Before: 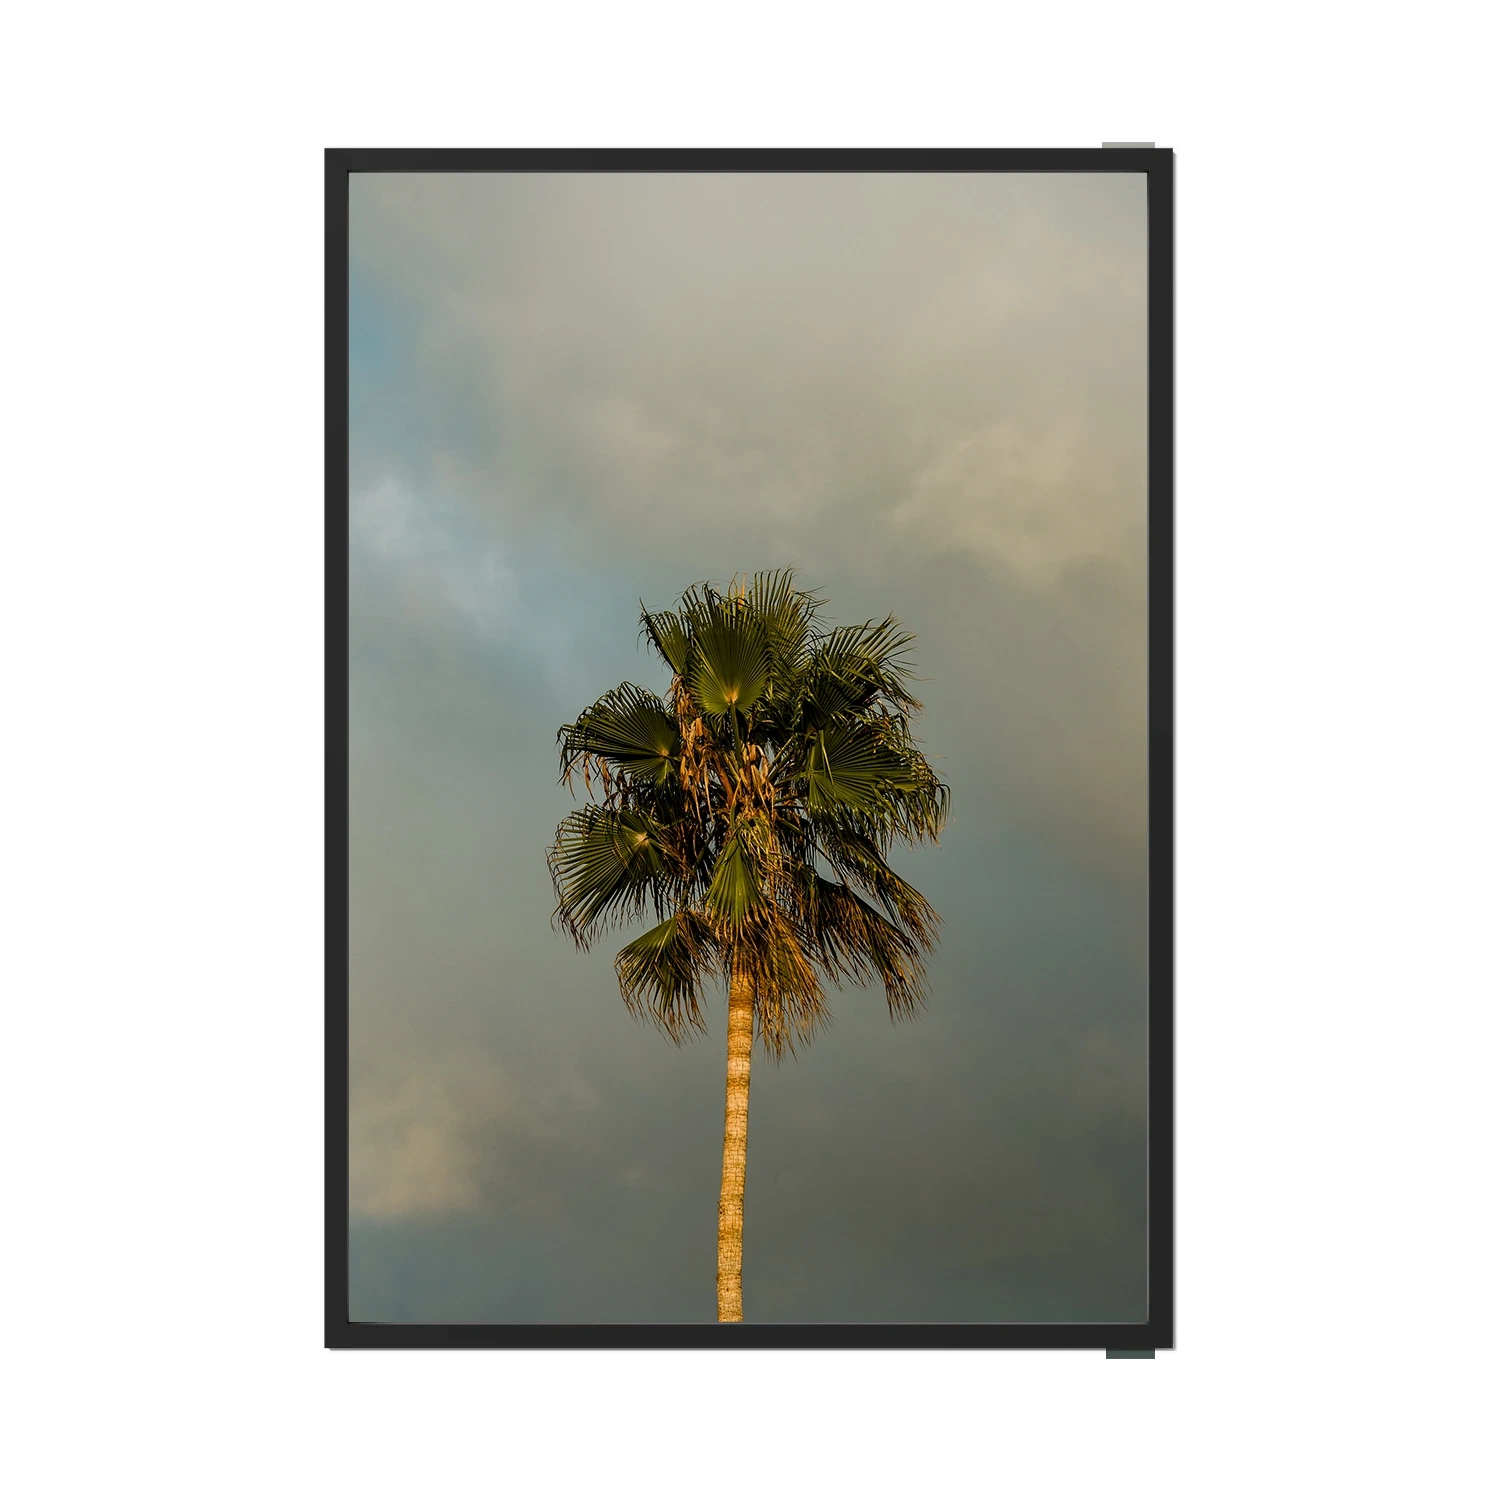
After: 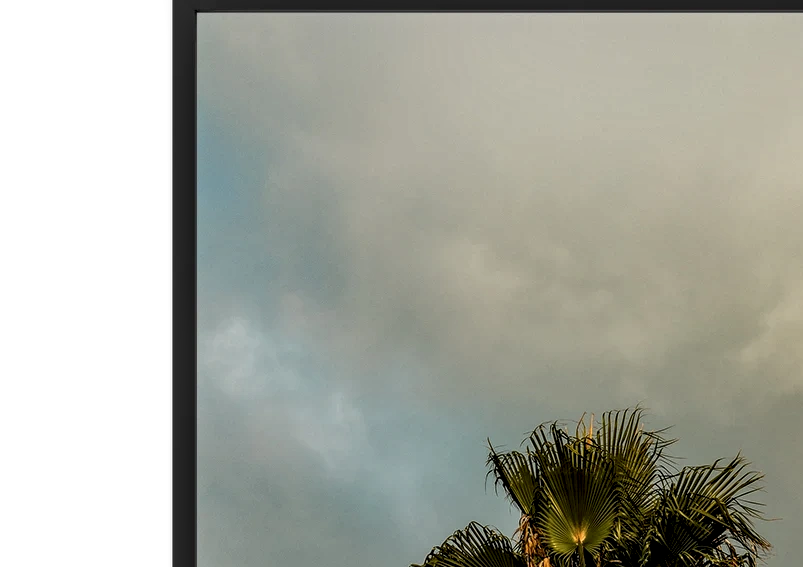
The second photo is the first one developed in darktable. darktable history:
local contrast: highlights 60%, shadows 63%, detail 160%
crop: left 10.165%, top 10.691%, right 36.251%, bottom 51.492%
